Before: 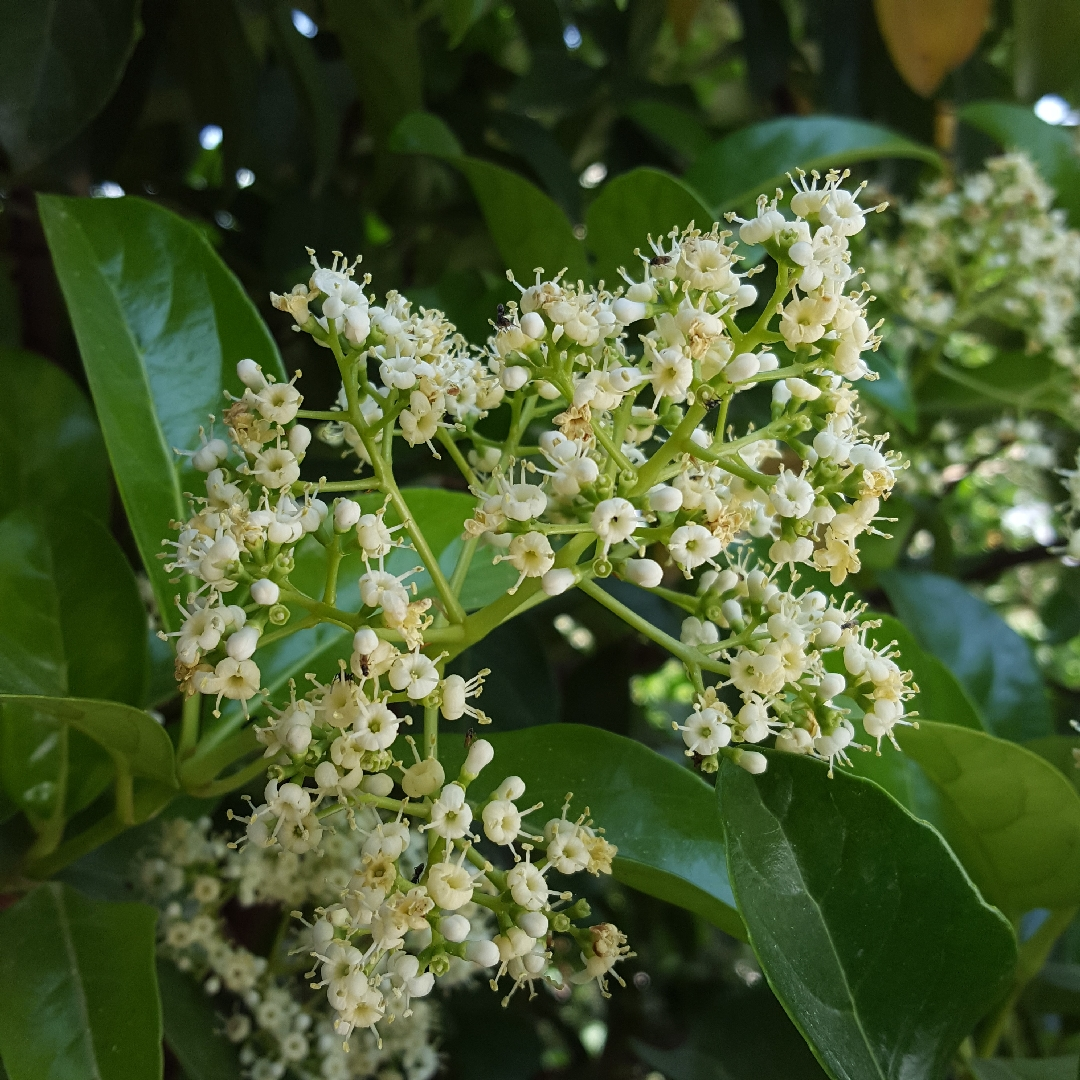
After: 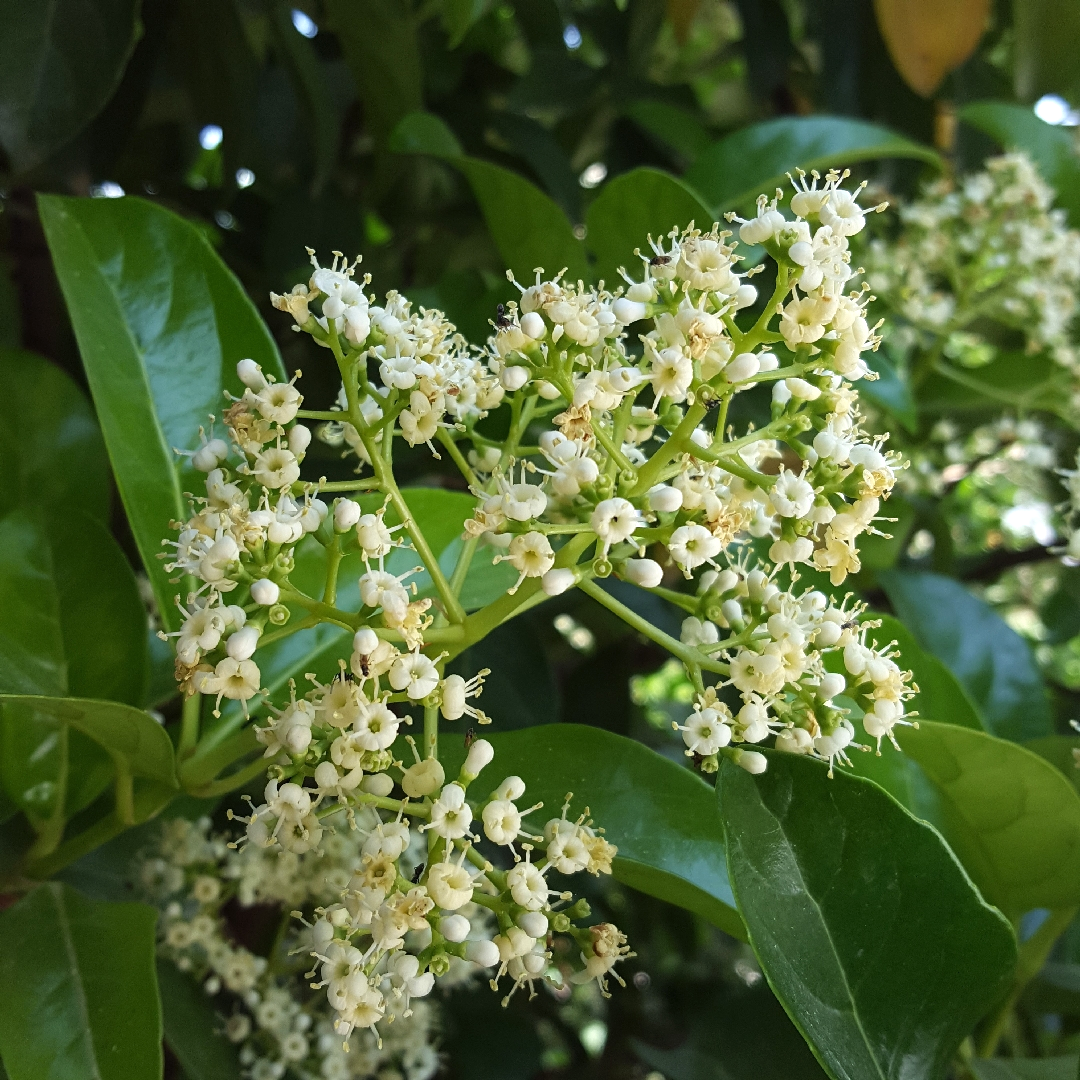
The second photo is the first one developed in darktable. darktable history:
exposure: black level correction 0, exposure 0.301 EV, compensate exposure bias true, compensate highlight preservation false
